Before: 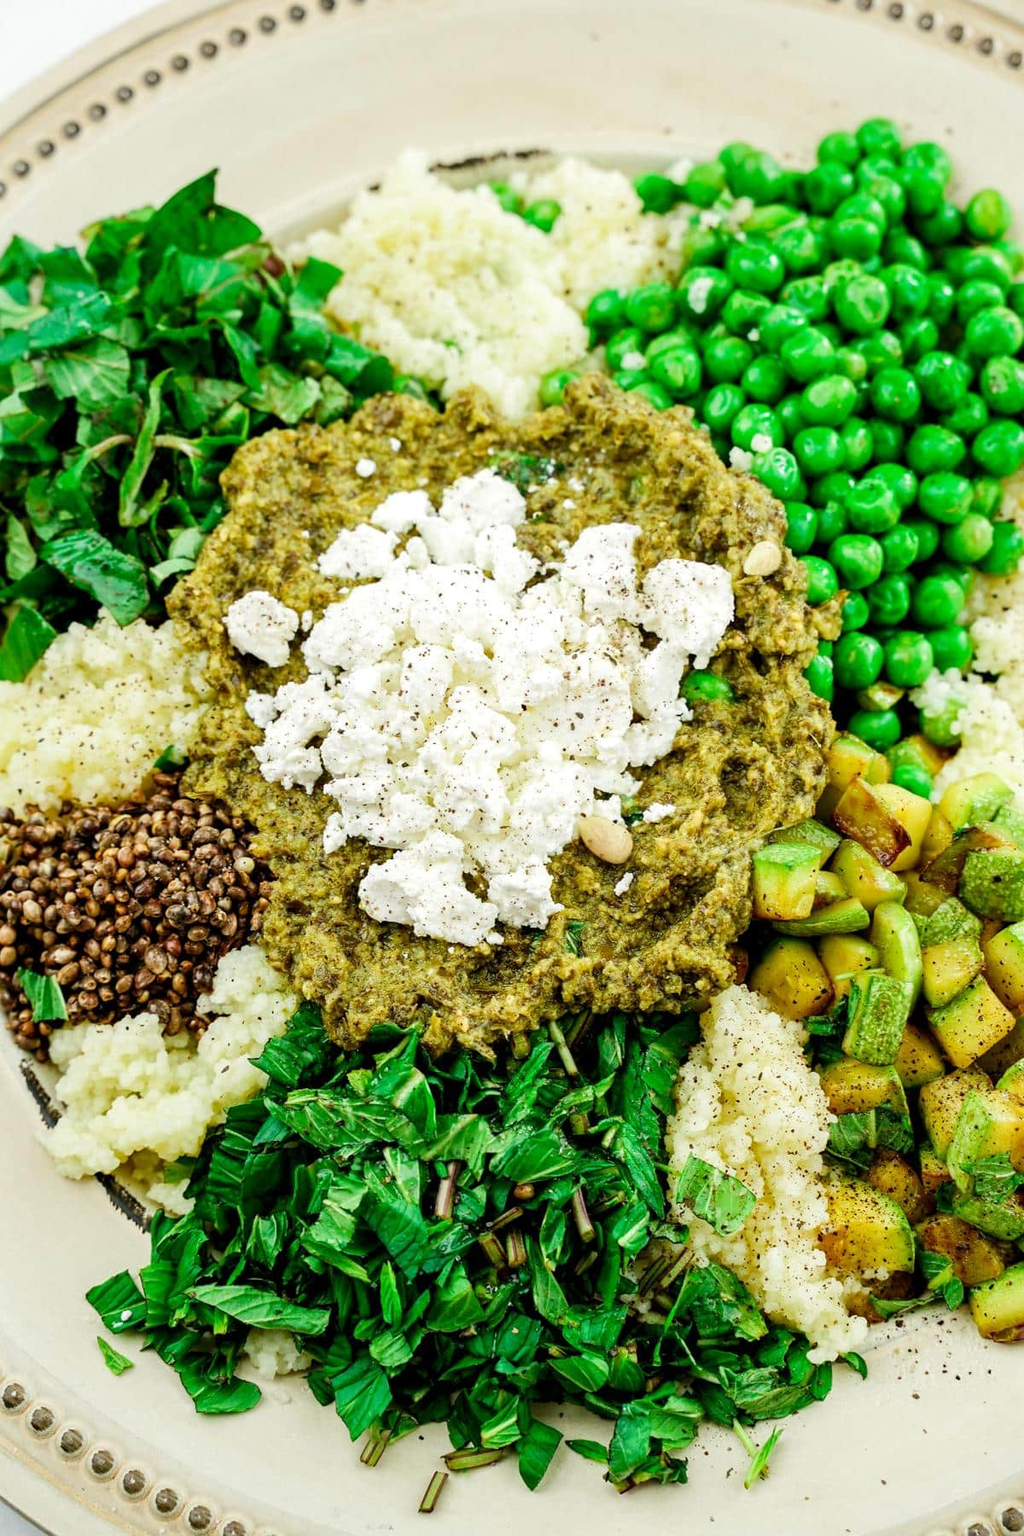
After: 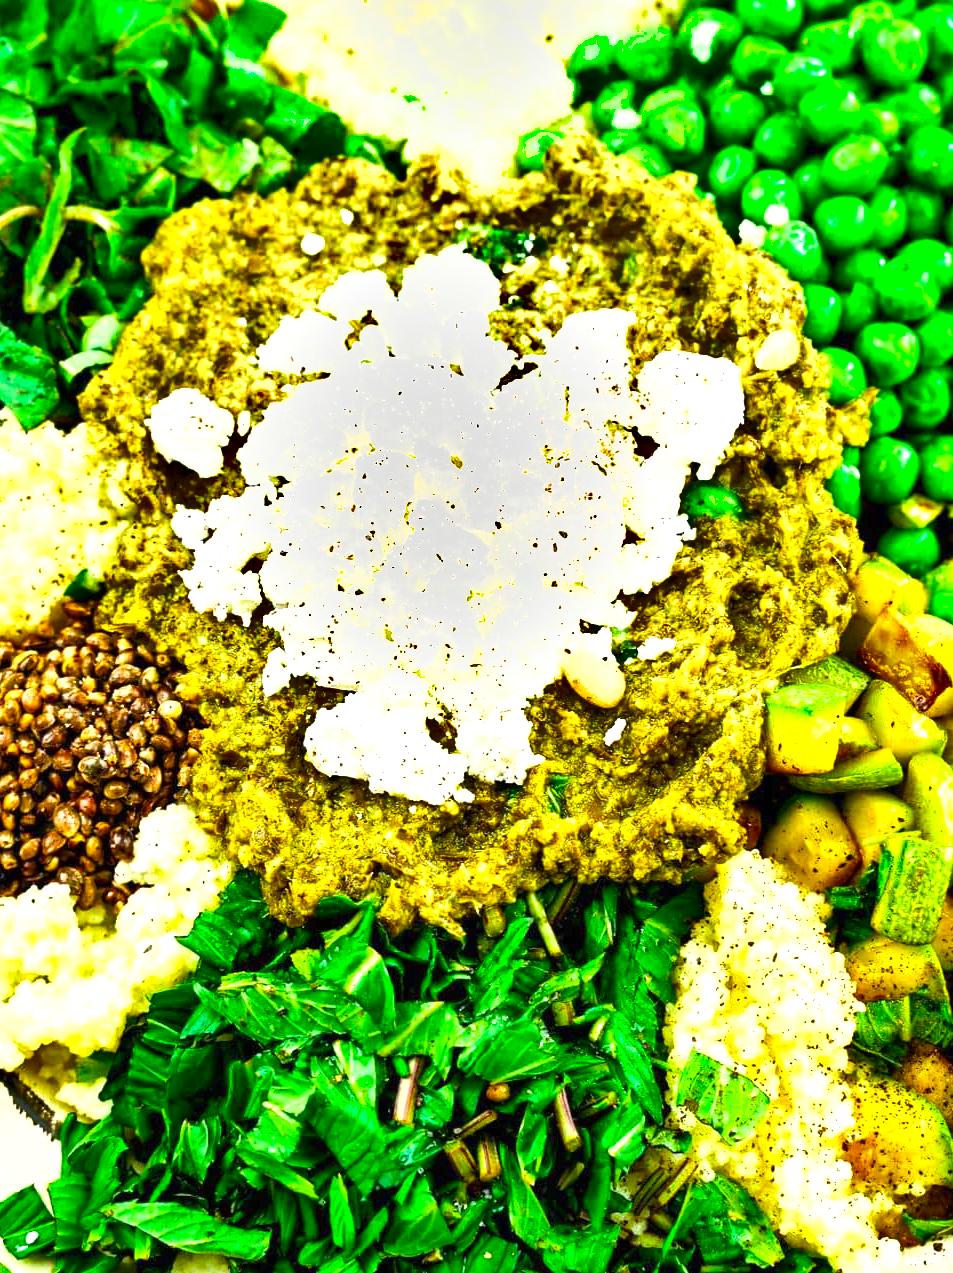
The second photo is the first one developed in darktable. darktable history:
crop: left 9.712%, top 16.928%, right 10.845%, bottom 12.332%
exposure: black level correction 0, exposure 1.1 EV, compensate exposure bias true, compensate highlight preservation false
color balance rgb: linear chroma grading › global chroma 15%, perceptual saturation grading › global saturation 30%
shadows and highlights: soften with gaussian
